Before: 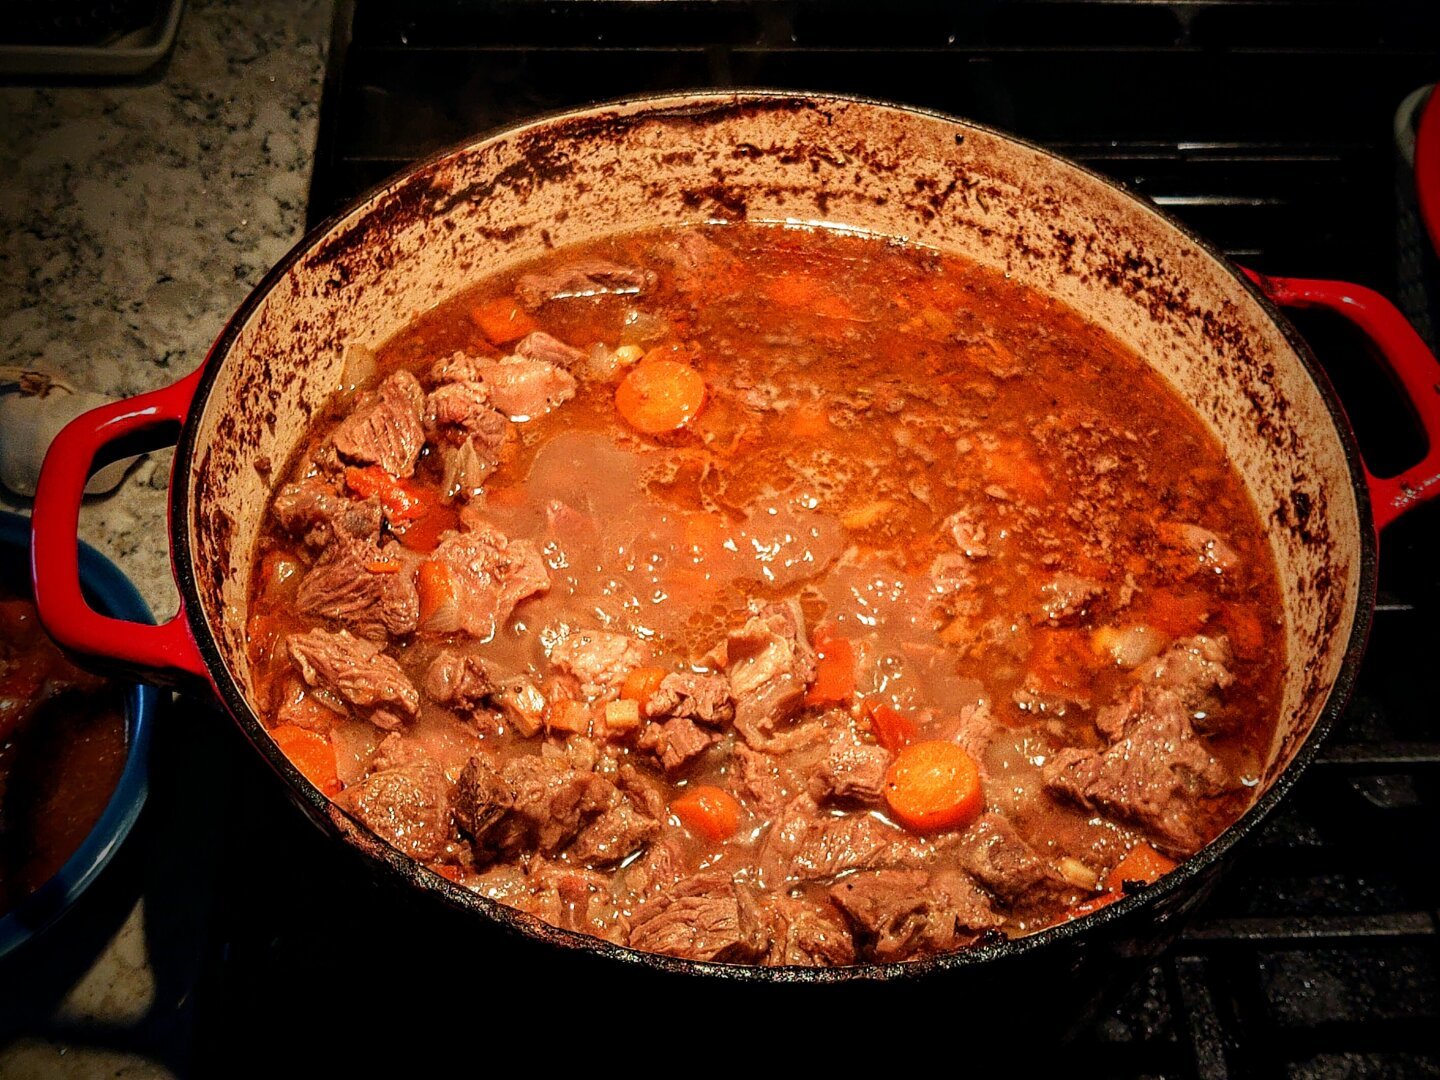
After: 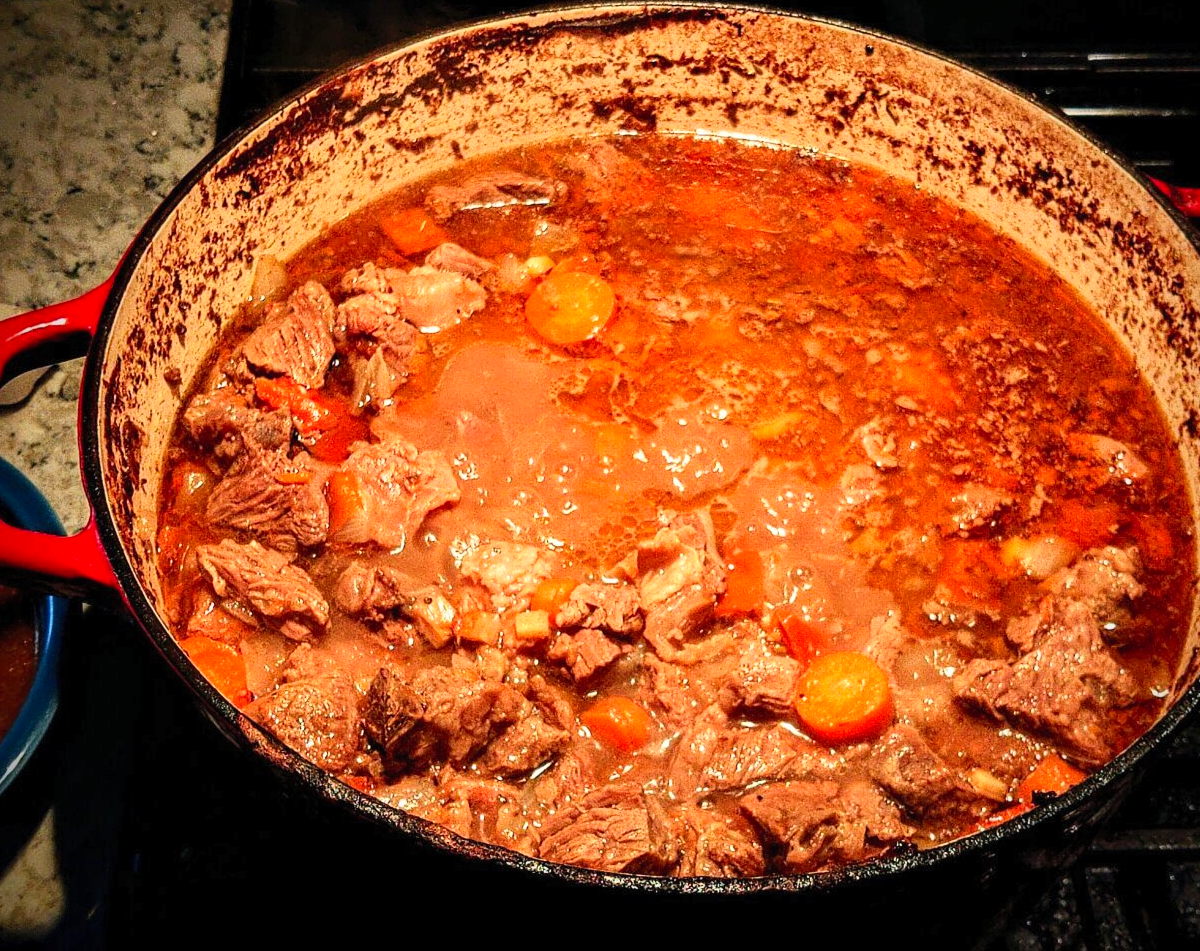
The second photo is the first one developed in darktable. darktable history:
contrast brightness saturation: contrast 0.197, brightness 0.16, saturation 0.215
crop: left 6.282%, top 8.252%, right 9.544%, bottom 3.666%
